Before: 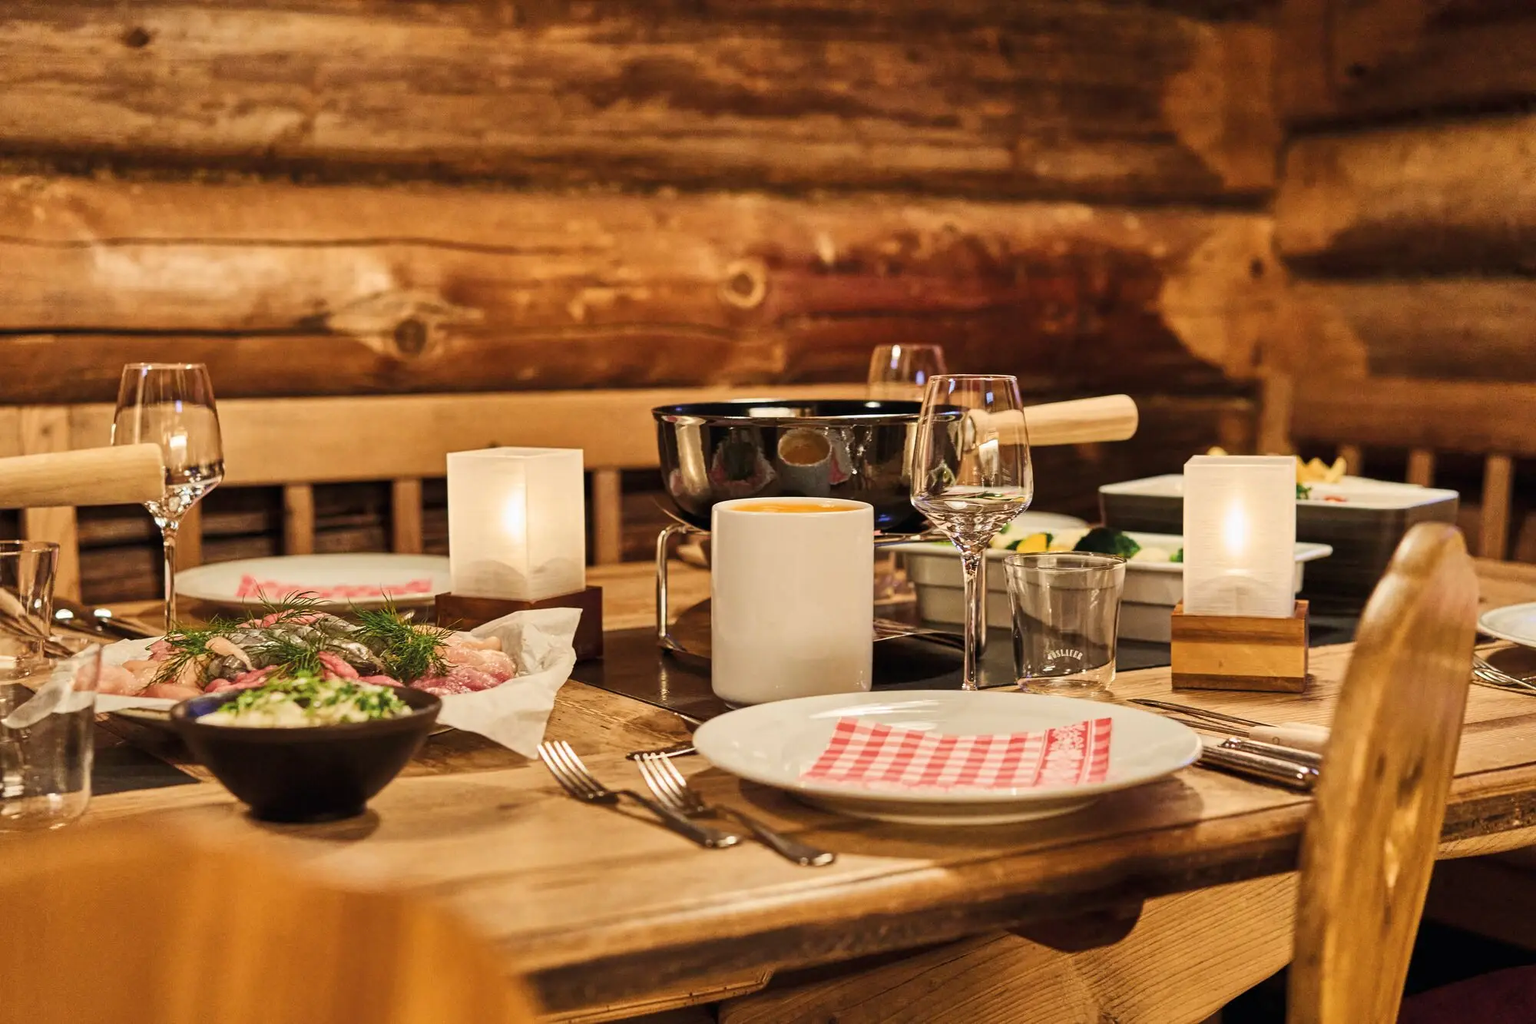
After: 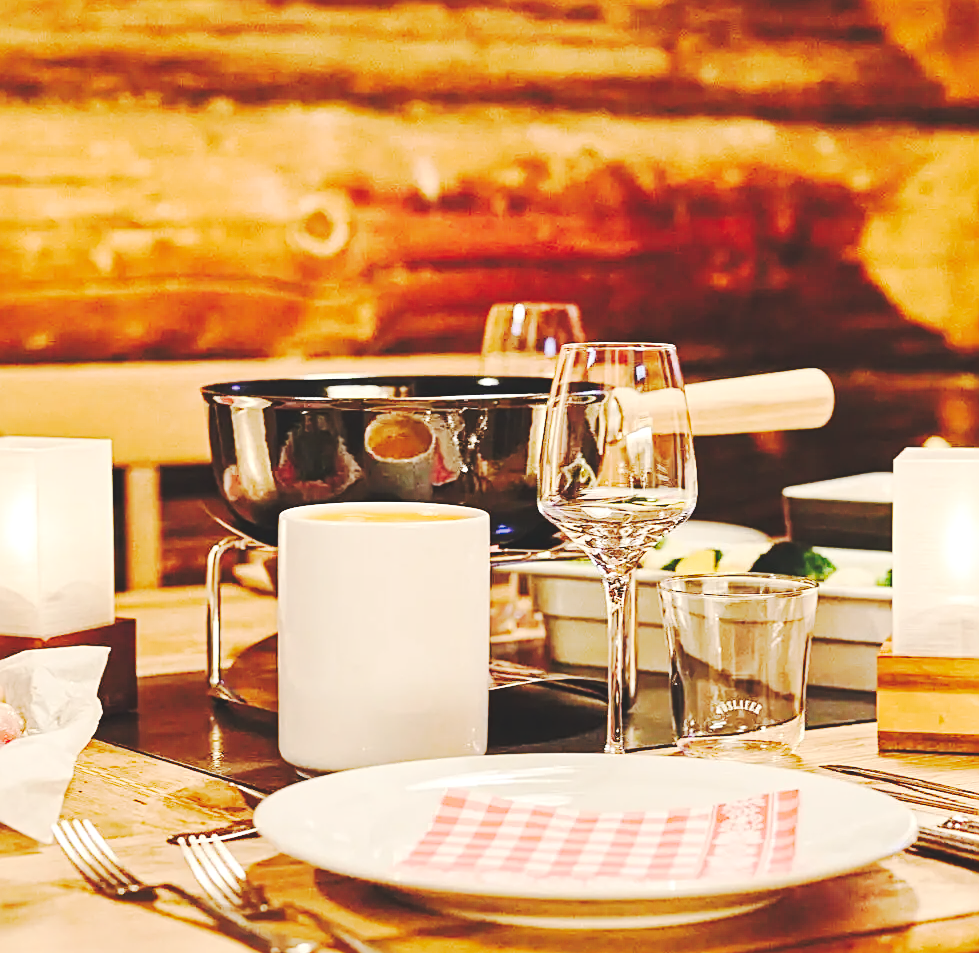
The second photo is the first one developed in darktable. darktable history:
exposure: black level correction 0, exposure 1.001 EV, compensate highlight preservation false
base curve: curves: ch0 [(0, 0.024) (0.055, 0.065) (0.121, 0.166) (0.236, 0.319) (0.693, 0.726) (1, 1)], preserve colors none
tone curve: curves: ch0 [(0, 0.017) (0.091, 0.046) (0.298, 0.287) (0.439, 0.482) (0.64, 0.729) (0.785, 0.817) (0.995, 0.917)]; ch1 [(0, 0) (0.384, 0.365) (0.463, 0.447) (0.486, 0.474) (0.503, 0.497) (0.526, 0.52) (0.555, 0.564) (0.578, 0.595) (0.638, 0.644) (0.766, 0.773) (1, 1)]; ch2 [(0, 0) (0.374, 0.344) (0.449, 0.434) (0.501, 0.501) (0.528, 0.519) (0.569, 0.589) (0.61, 0.646) (0.666, 0.688) (1, 1)], preserve colors none
sharpen: on, module defaults
crop: left 32.424%, top 10.953%, right 18.597%, bottom 17.542%
